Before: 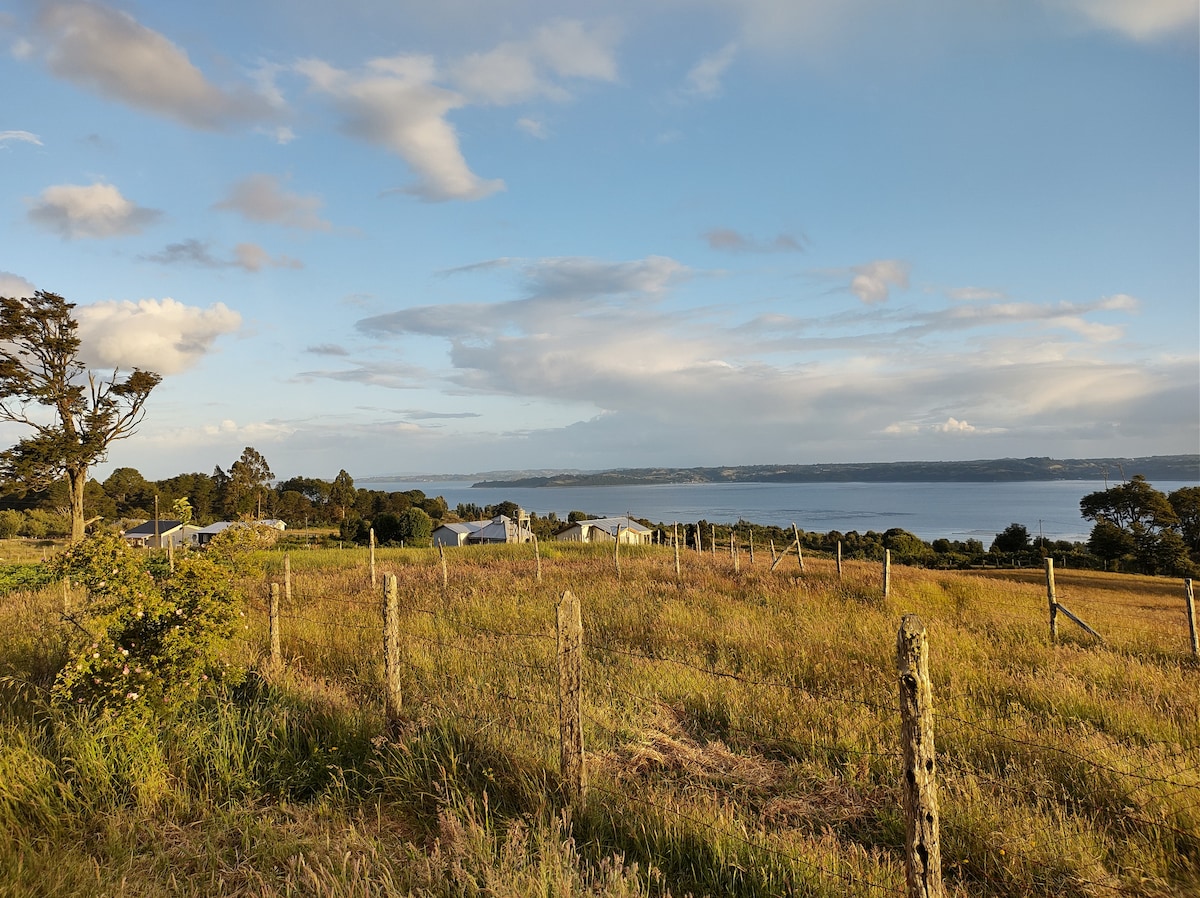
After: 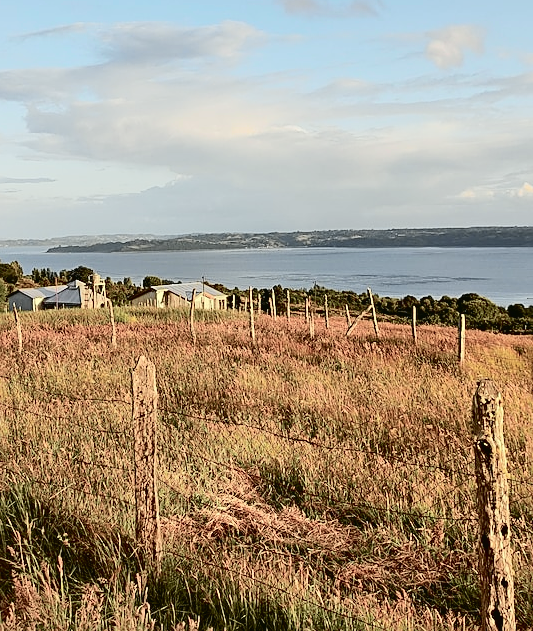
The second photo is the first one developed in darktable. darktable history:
exposure: black level correction 0.005, exposure 0.001 EV, compensate highlight preservation false
sharpen: on, module defaults
tone curve: curves: ch0 [(0, 0.023) (0.113, 0.081) (0.204, 0.197) (0.498, 0.608) (0.709, 0.819) (0.984, 0.961)]; ch1 [(0, 0) (0.172, 0.123) (0.317, 0.272) (0.414, 0.382) (0.476, 0.479) (0.505, 0.501) (0.528, 0.54) (0.618, 0.647) (0.709, 0.764) (1, 1)]; ch2 [(0, 0) (0.411, 0.424) (0.492, 0.502) (0.521, 0.521) (0.55, 0.576) (0.686, 0.638) (1, 1)], color space Lab, independent channels, preserve colors none
crop: left 35.432%, top 26.233%, right 20.145%, bottom 3.432%
